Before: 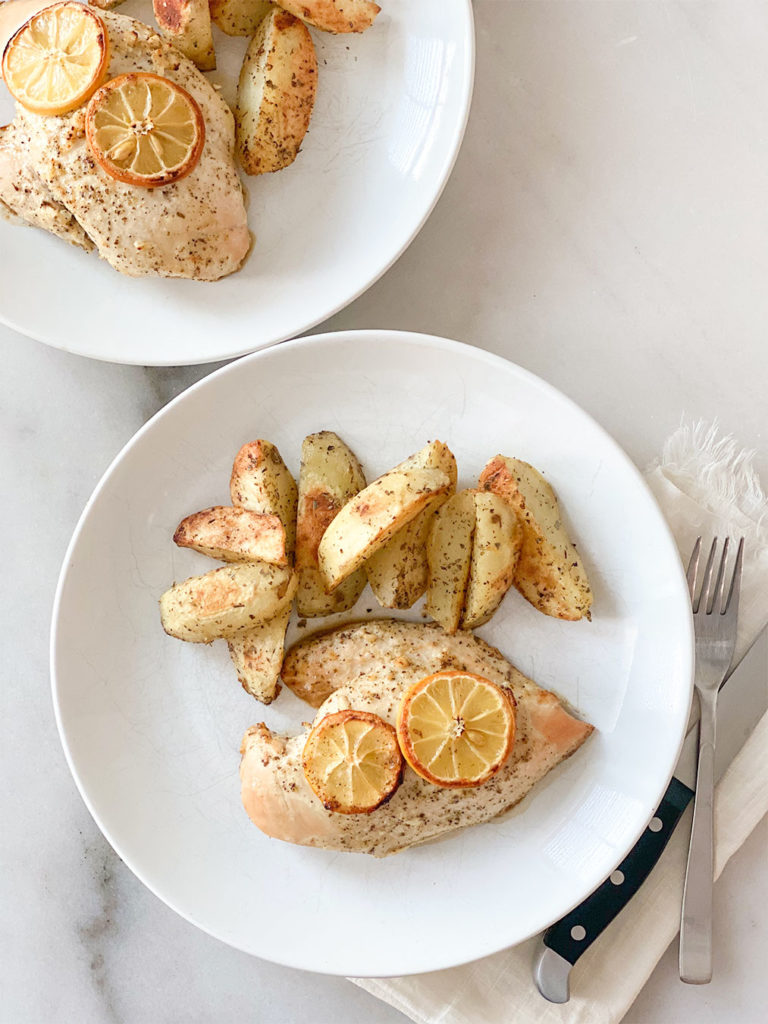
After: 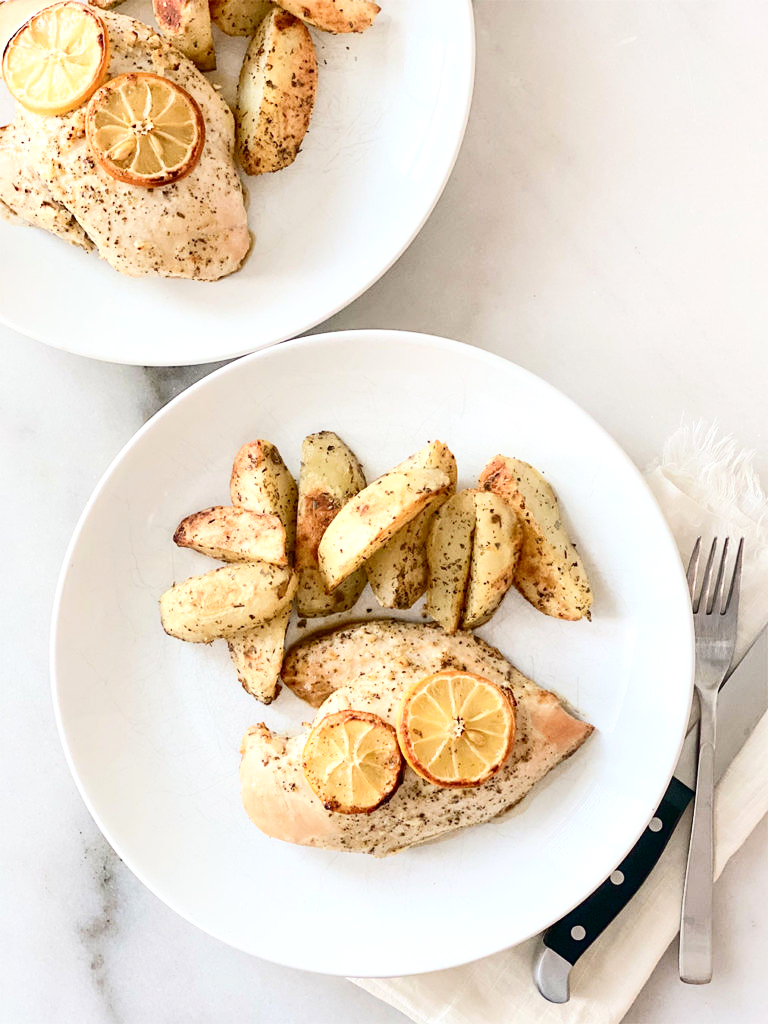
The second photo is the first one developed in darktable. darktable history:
exposure: exposure 0.161 EV, compensate highlight preservation false
contrast brightness saturation: contrast 0.28
